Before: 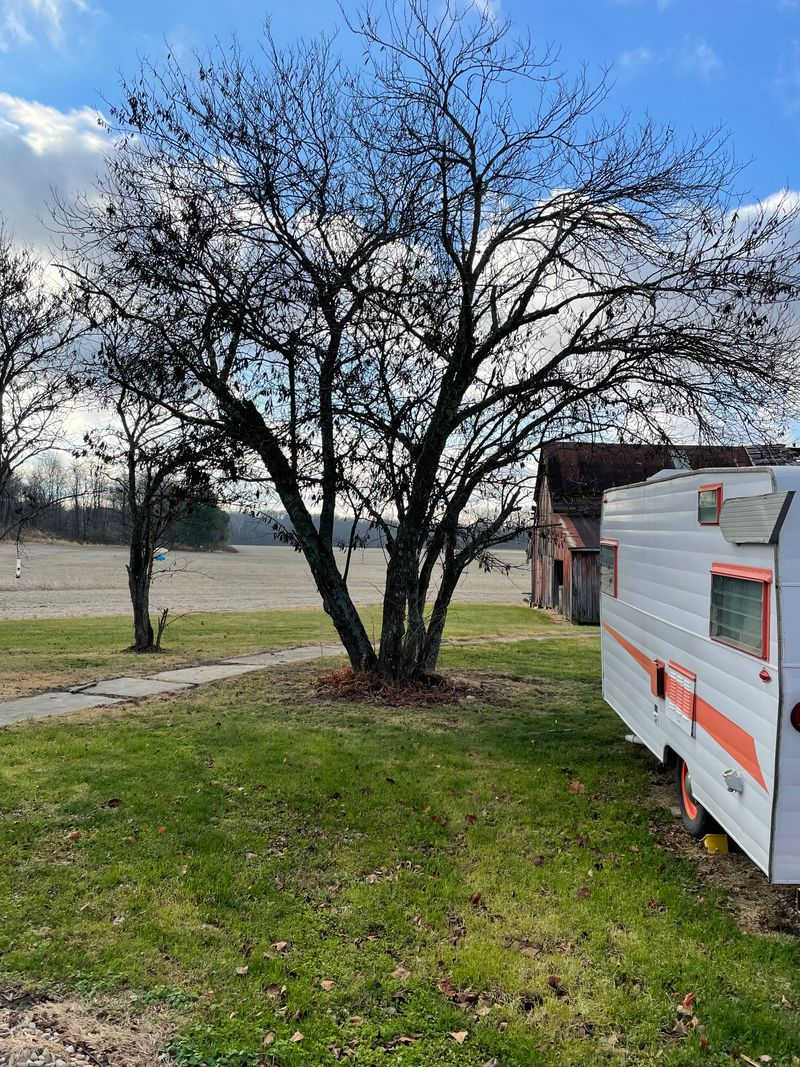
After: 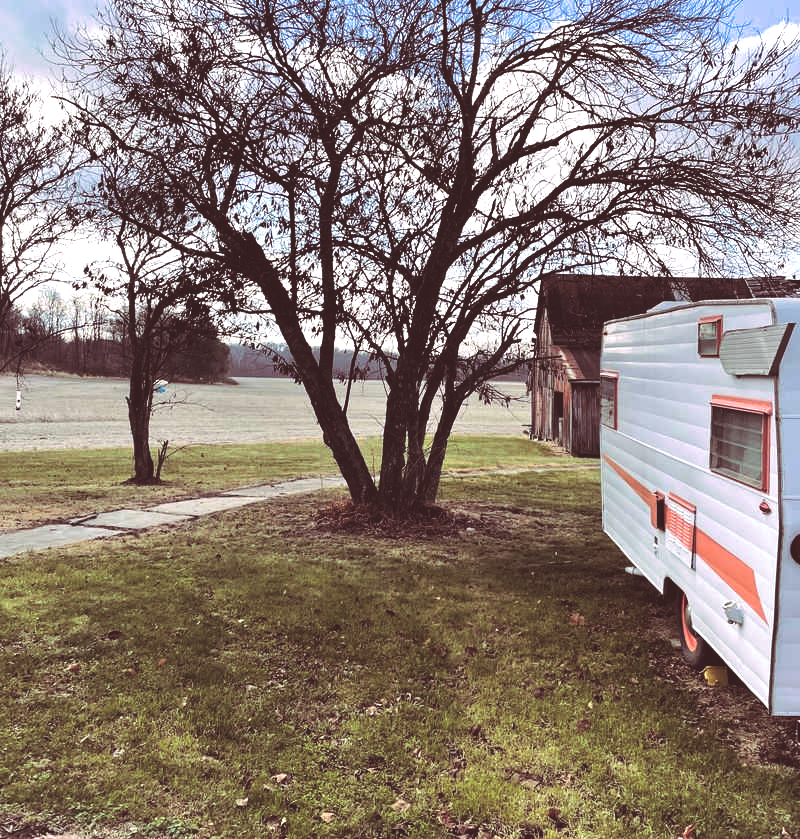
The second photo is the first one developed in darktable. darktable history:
exposure: black level correction -0.03, compensate highlight preservation false
split-toning: highlights › hue 298.8°, highlights › saturation 0.73, compress 41.76%
tone equalizer: -8 EV -0.75 EV, -7 EV -0.7 EV, -6 EV -0.6 EV, -5 EV -0.4 EV, -3 EV 0.4 EV, -2 EV 0.6 EV, -1 EV 0.7 EV, +0 EV 0.75 EV, edges refinement/feathering 500, mask exposure compensation -1.57 EV, preserve details no
crop and rotate: top 15.774%, bottom 5.506%
